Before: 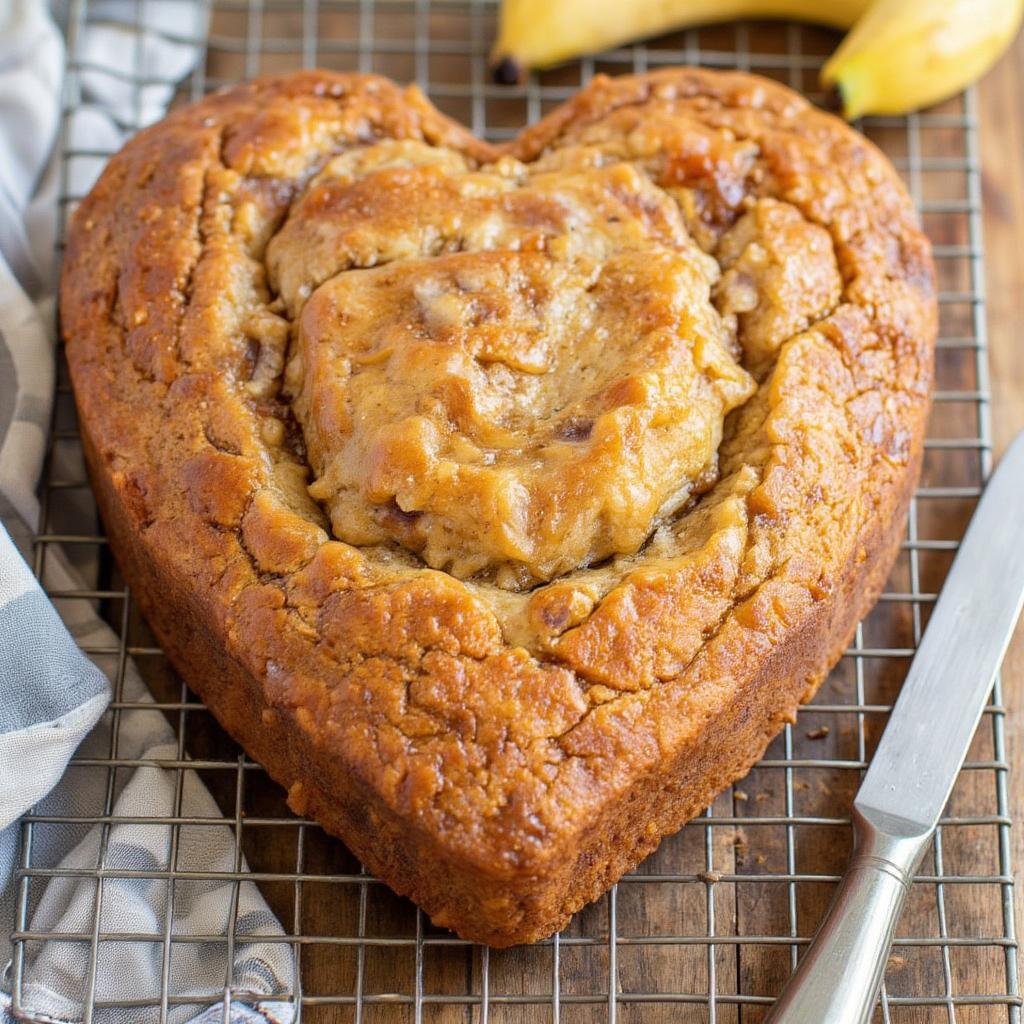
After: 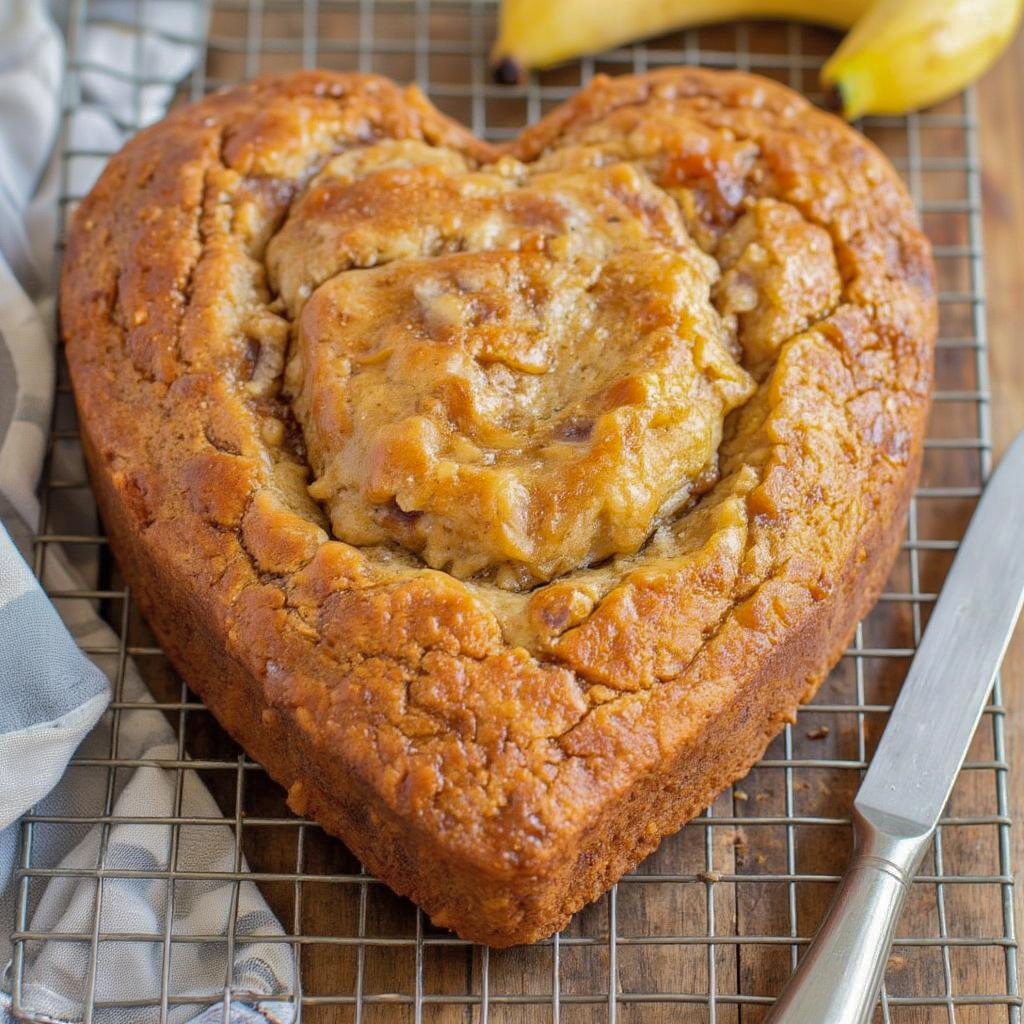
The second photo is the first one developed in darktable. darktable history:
shadows and highlights: shadows 39.94, highlights -59.97
